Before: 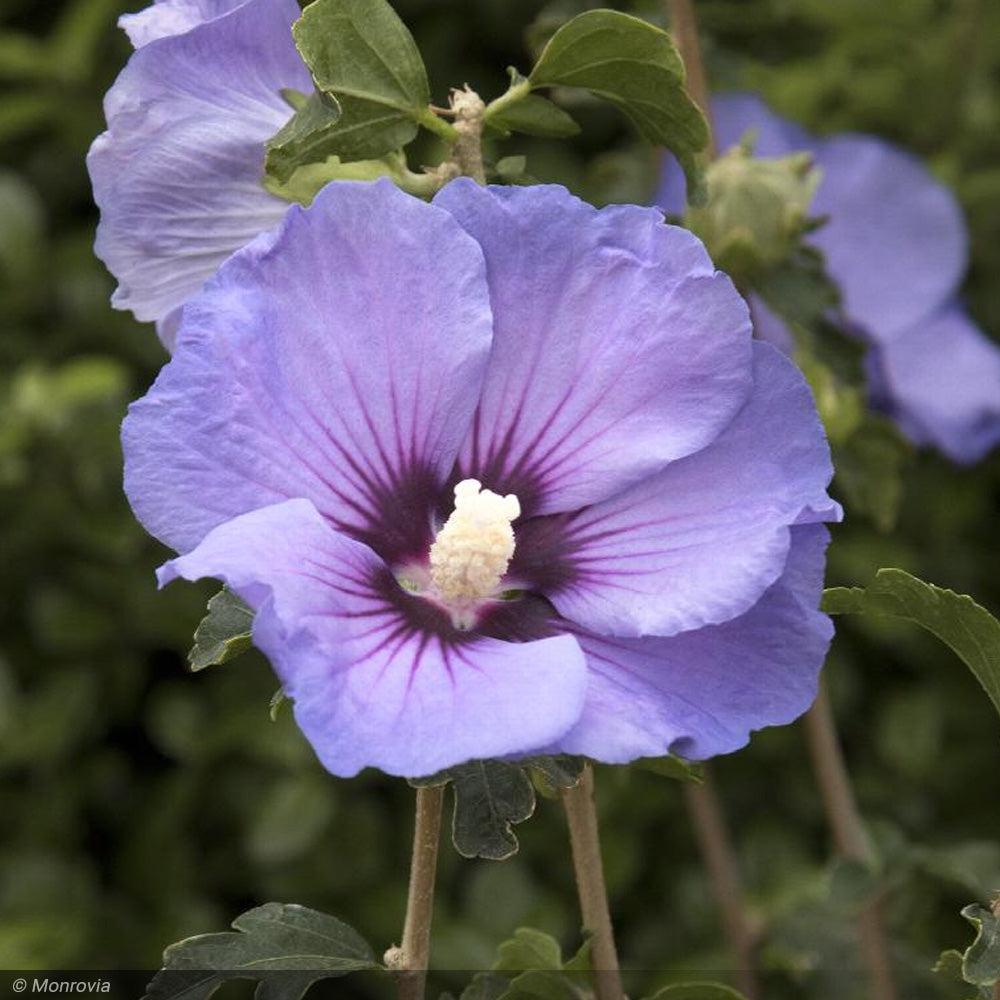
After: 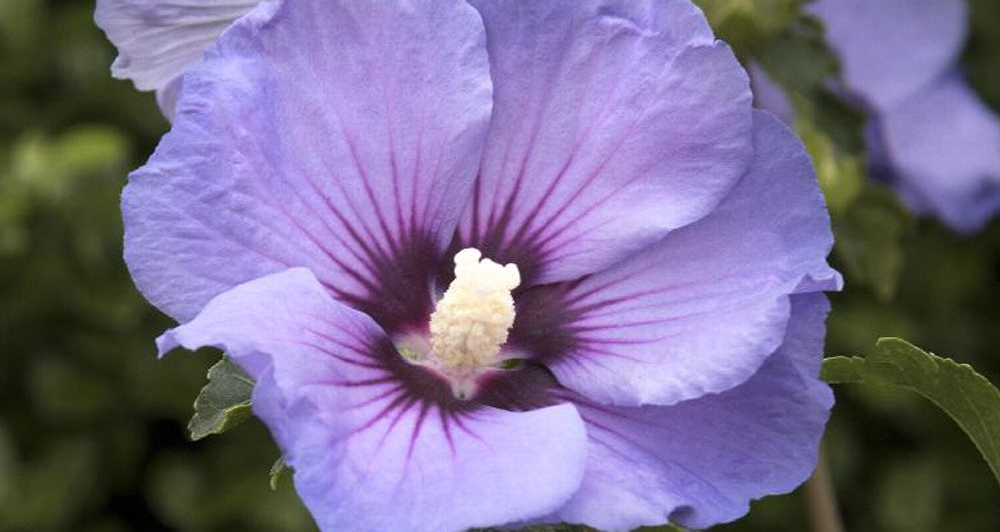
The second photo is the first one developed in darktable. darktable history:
crop and rotate: top 23.116%, bottom 23.668%
